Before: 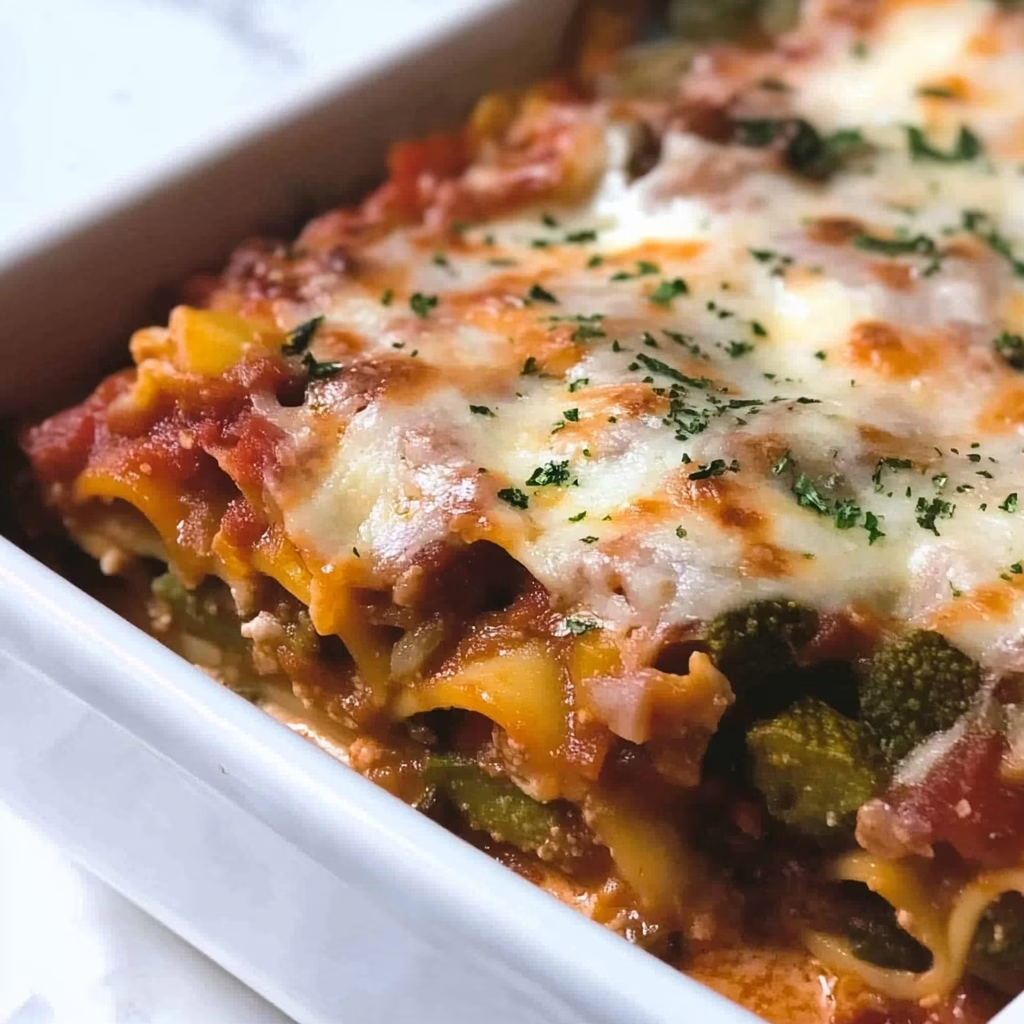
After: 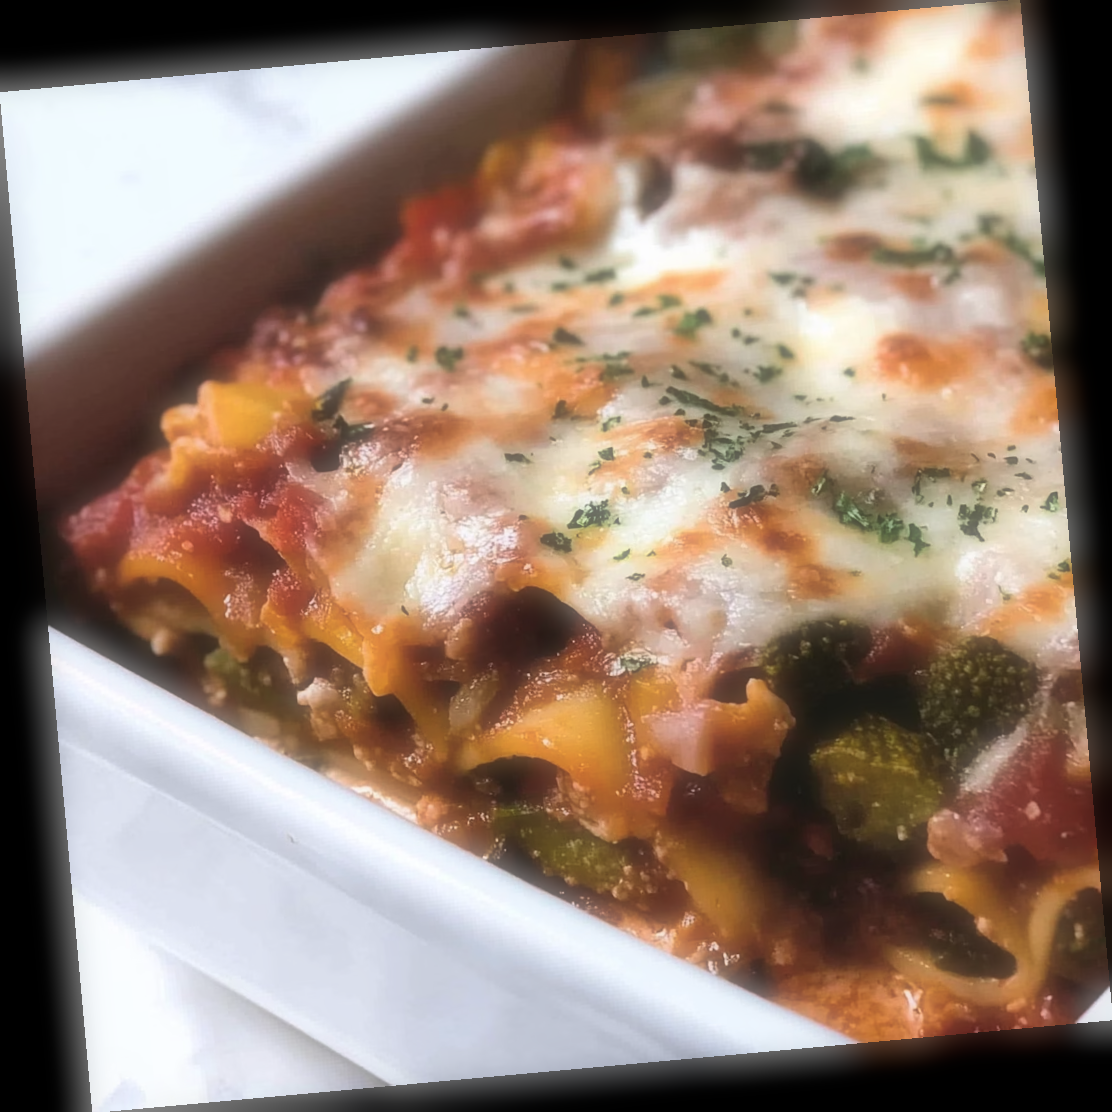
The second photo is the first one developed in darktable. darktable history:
soften: size 60.24%, saturation 65.46%, brightness 0.506 EV, mix 25.7%
rotate and perspective: rotation -5.2°, automatic cropping off
